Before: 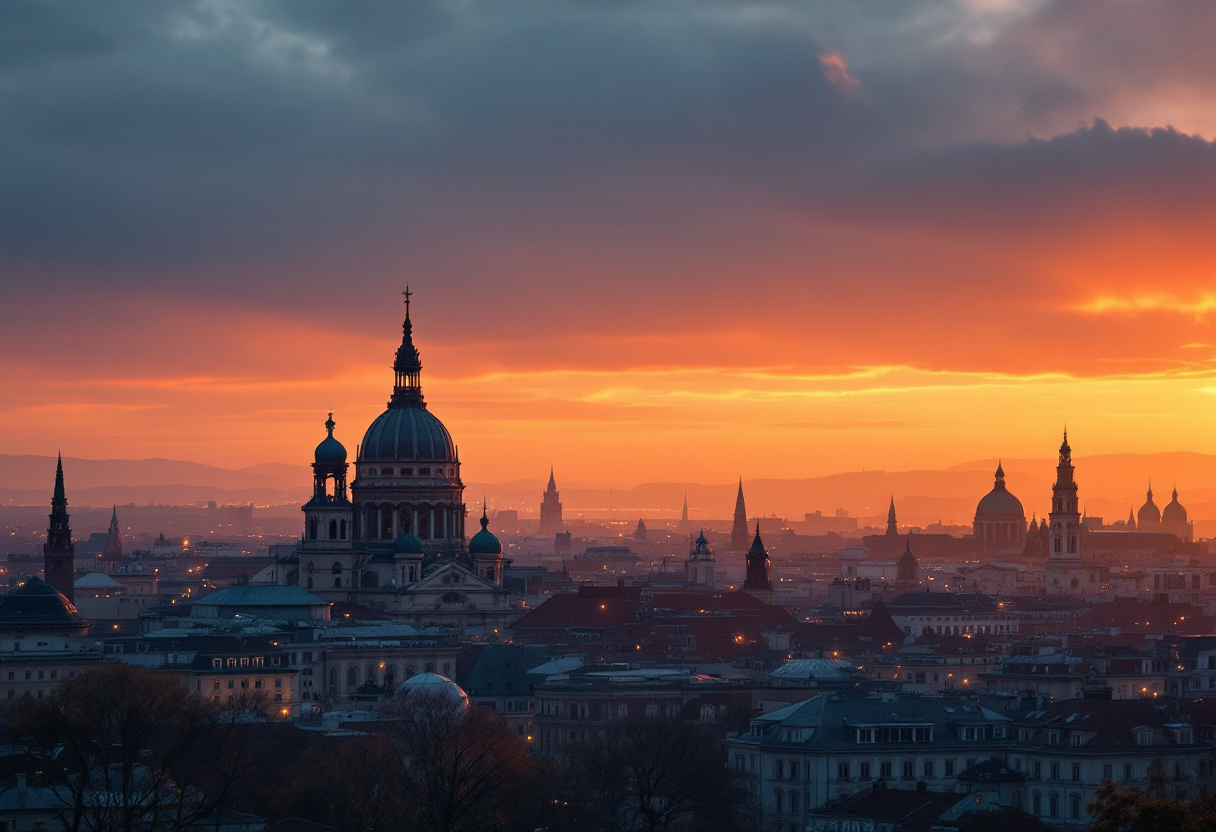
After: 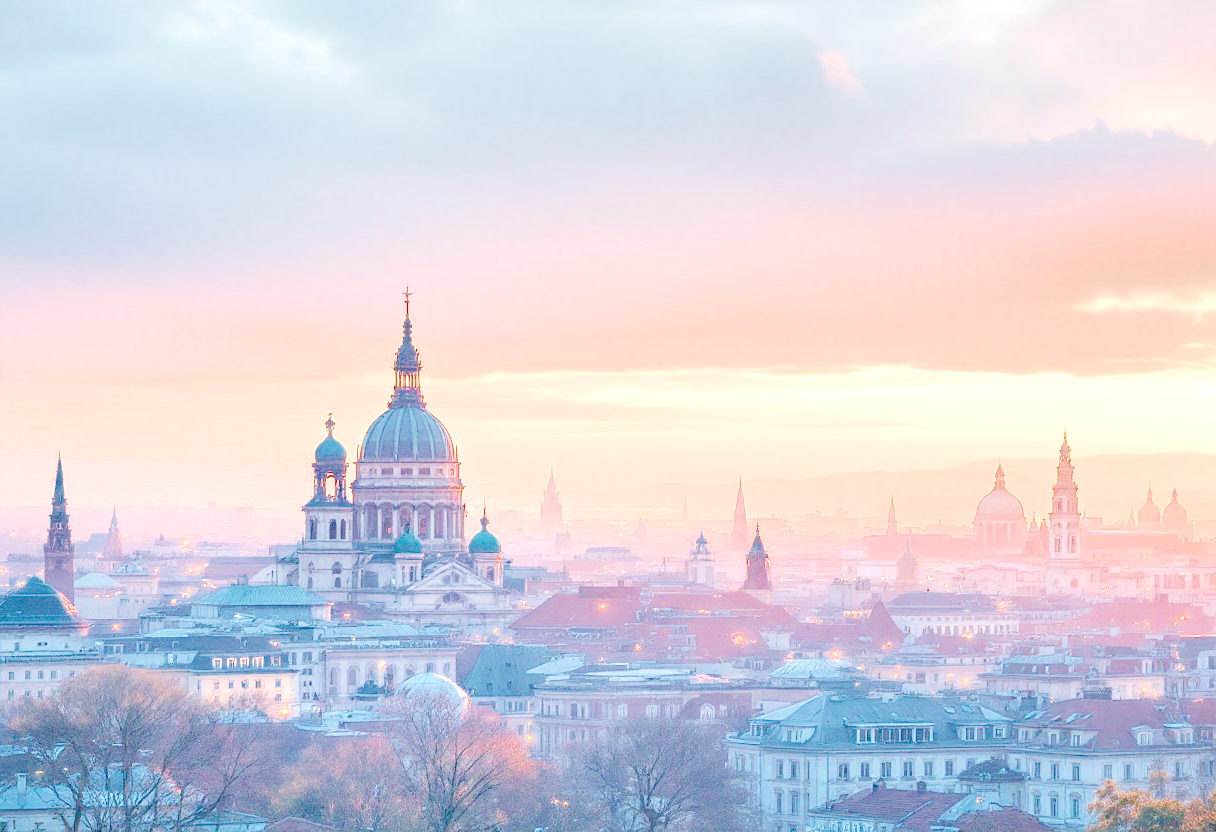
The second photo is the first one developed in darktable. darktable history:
exposure: exposure 0.6 EV, compensate highlight preservation false
color balance: output saturation 120%
local contrast: highlights 20%, shadows 70%, detail 170%
filmic rgb: middle gray luminance 2.5%, black relative exposure -10 EV, white relative exposure 7 EV, threshold 6 EV, dynamic range scaling 10%, target black luminance 0%, hardness 3.19, latitude 44.39%, contrast 0.682, highlights saturation mix 5%, shadows ↔ highlights balance 13.63%, add noise in highlights 0, color science v3 (2019), use custom middle-gray values true, iterations of high-quality reconstruction 0, contrast in highlights soft, enable highlight reconstruction true
